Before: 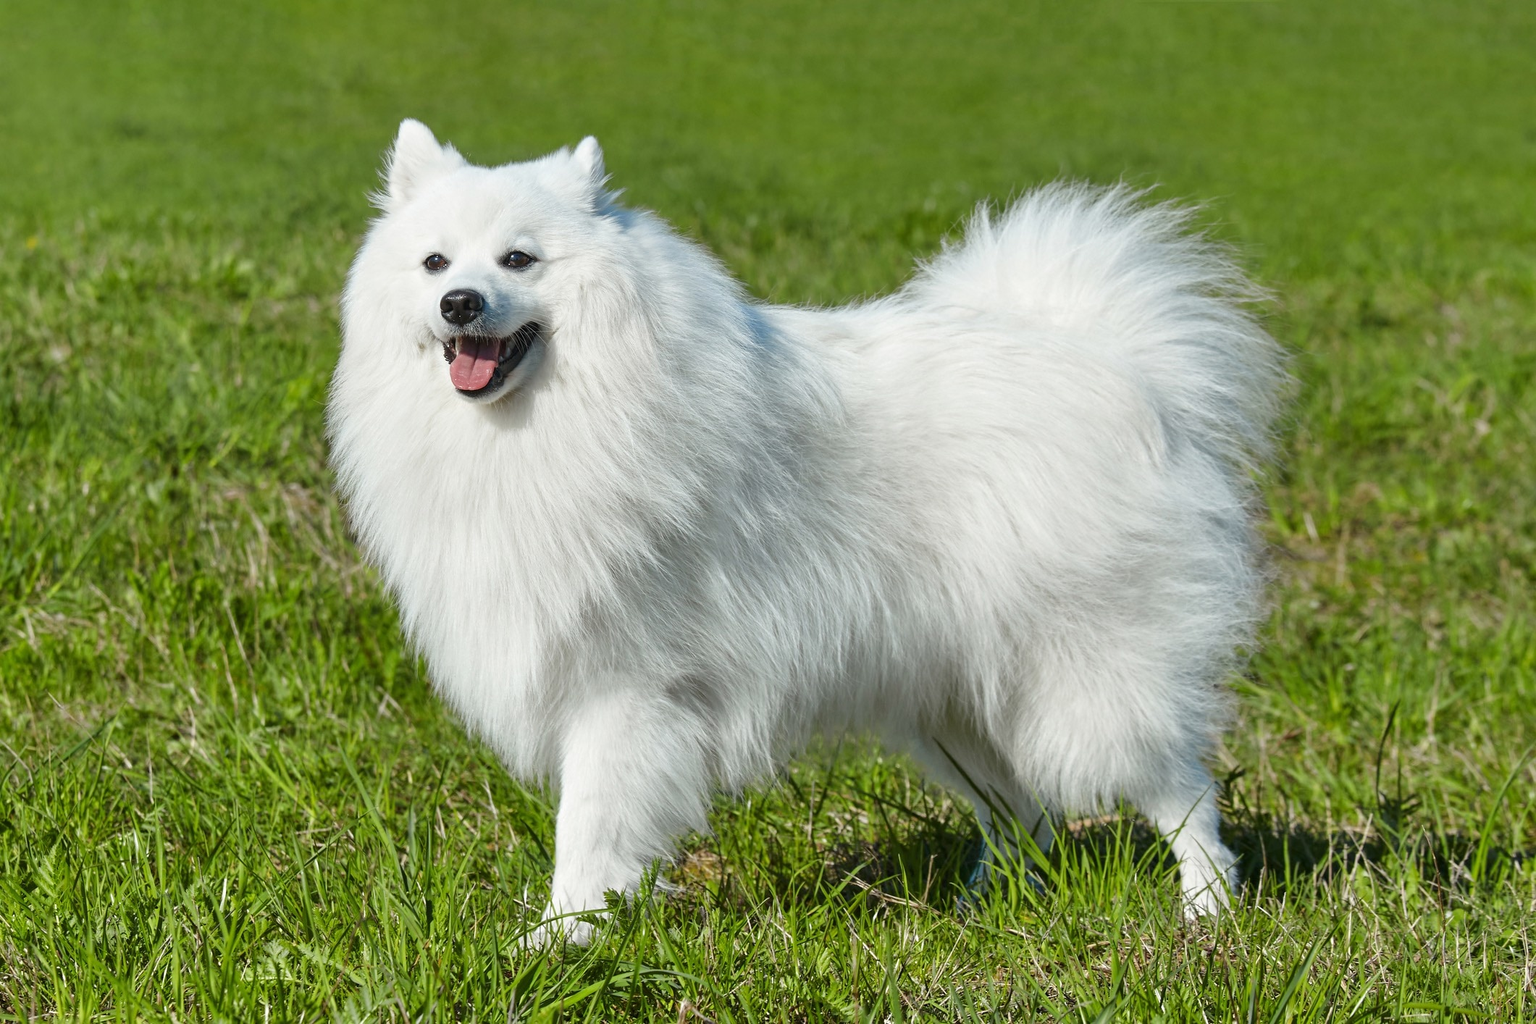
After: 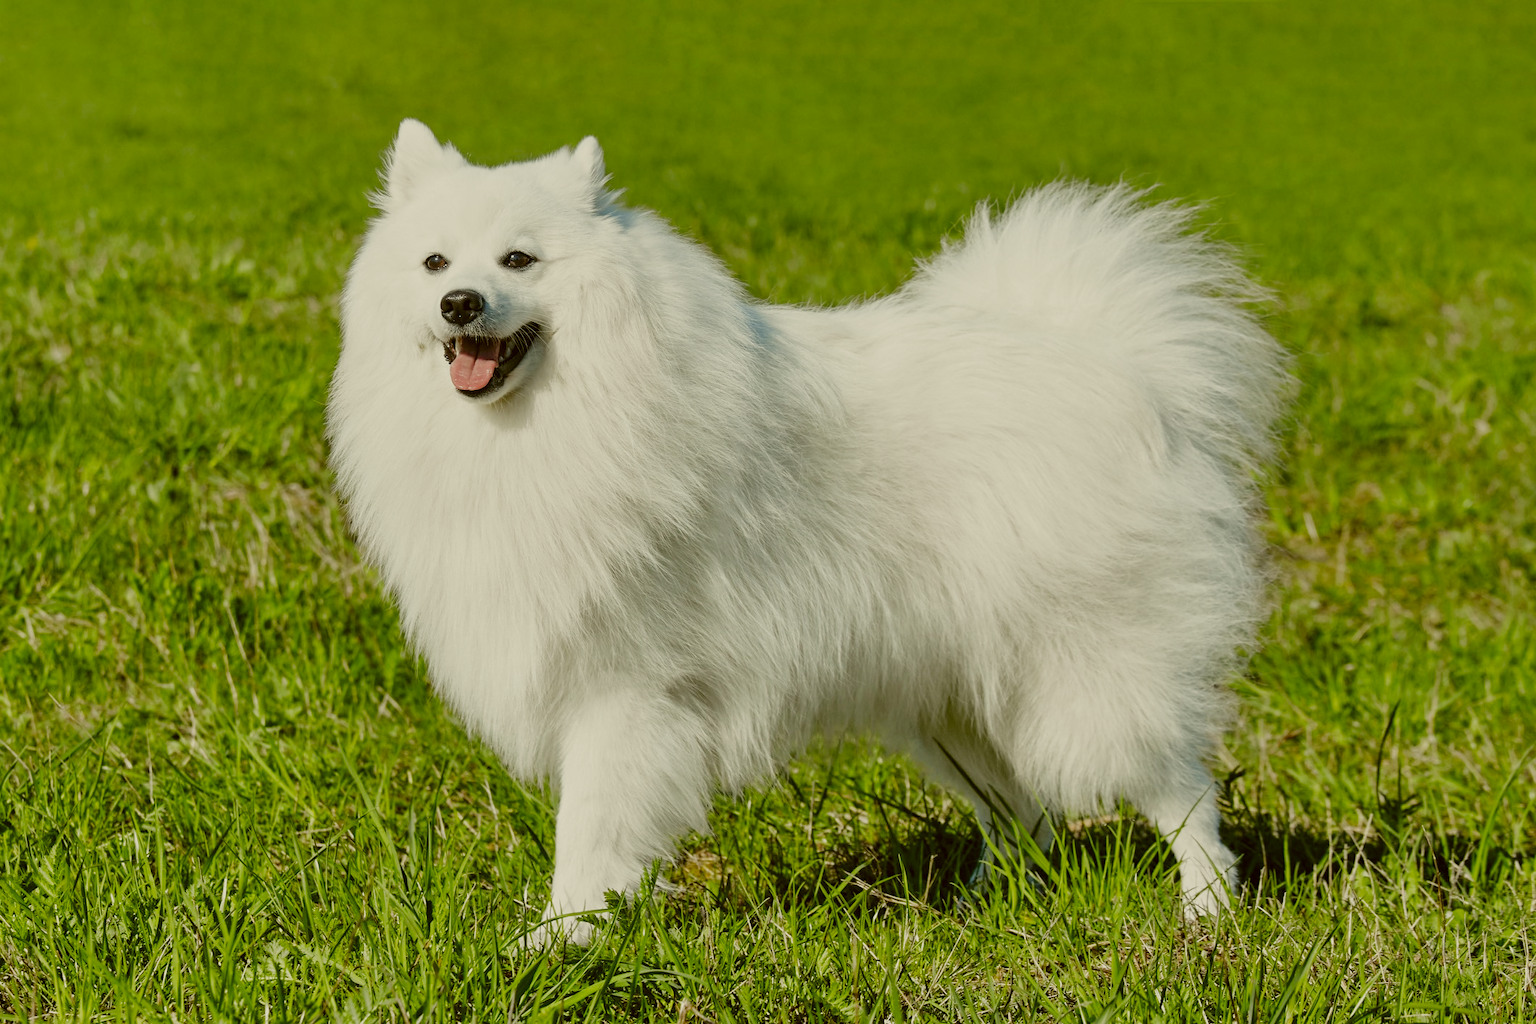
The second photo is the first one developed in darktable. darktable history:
color correction: highlights a* -1.46, highlights b* 10.02, shadows a* 0.673, shadows b* 19.26
filmic rgb: black relative exposure -7.98 EV, white relative exposure 4.02 EV, hardness 4.17, add noise in highlights 0.001, preserve chrominance no, color science v3 (2019), use custom middle-gray values true, contrast in highlights soft
